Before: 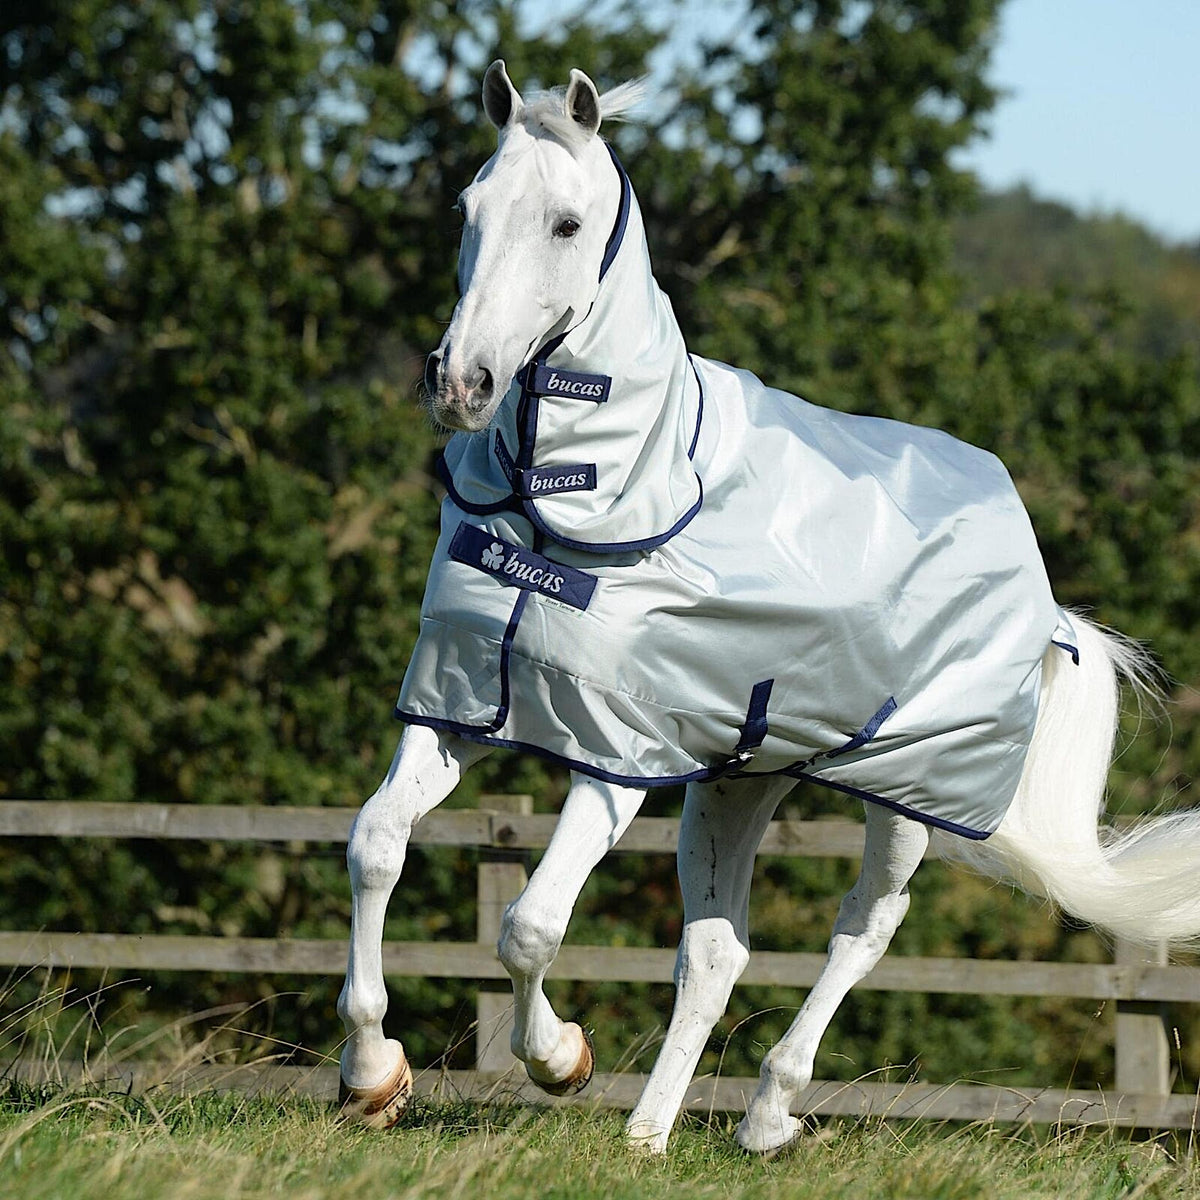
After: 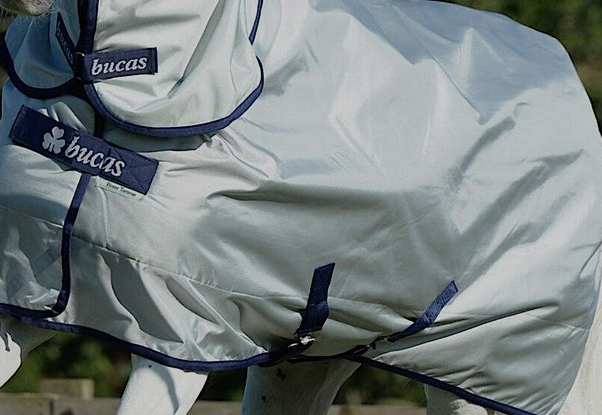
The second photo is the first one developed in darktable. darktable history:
crop: left 36.607%, top 34.735%, right 13.146%, bottom 30.611%
exposure: black level correction 0, exposure -0.721 EV, compensate highlight preservation false
